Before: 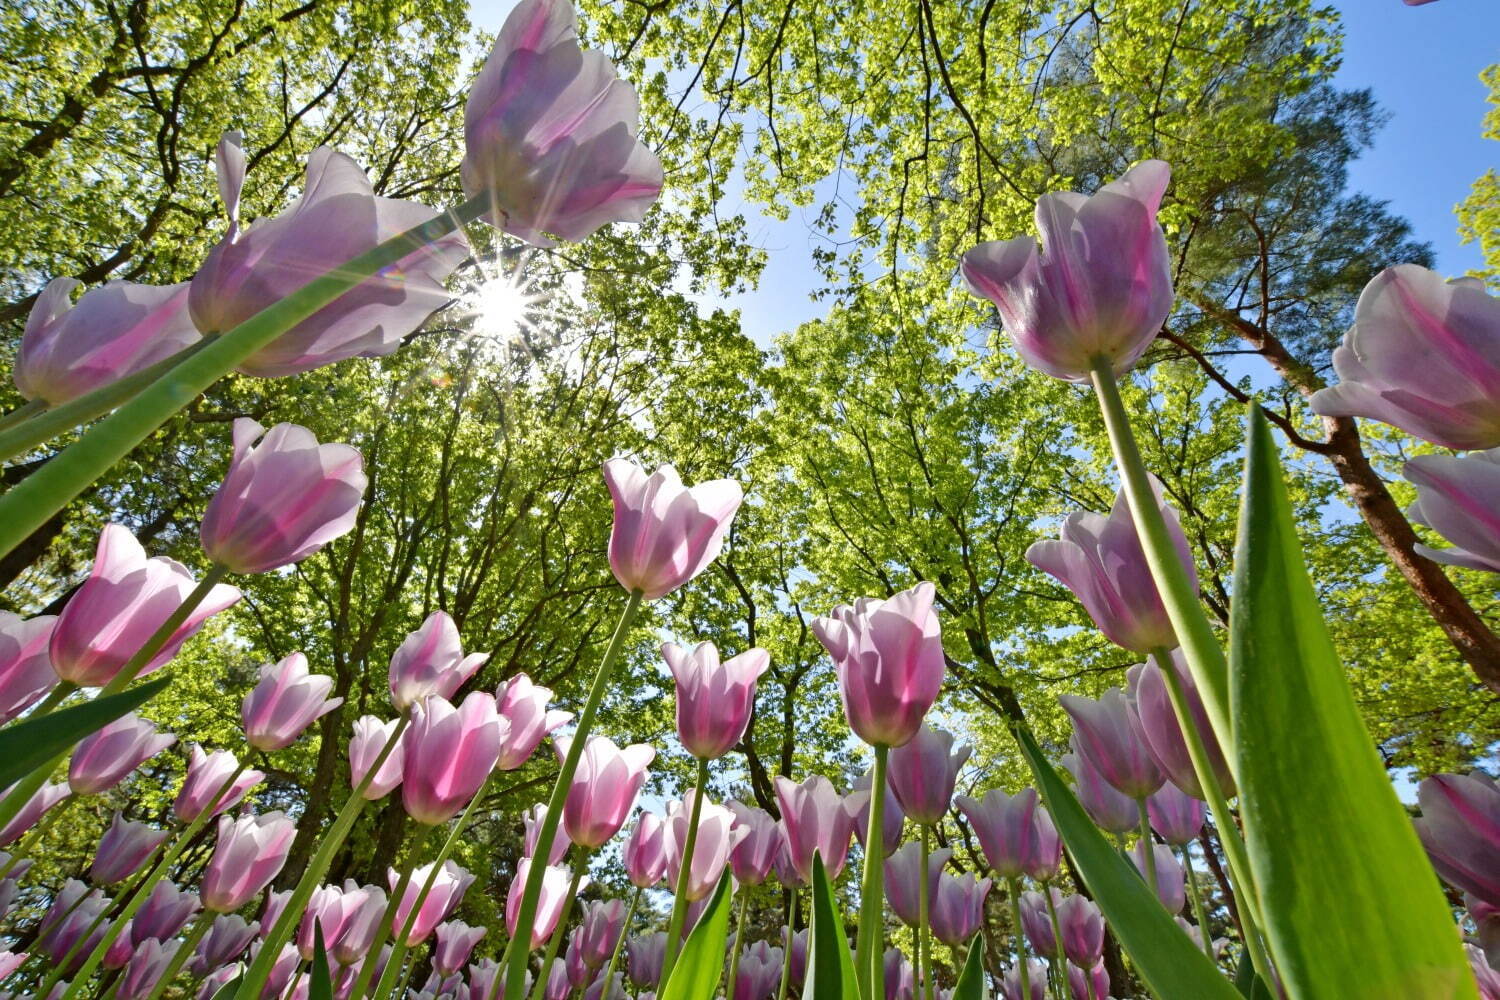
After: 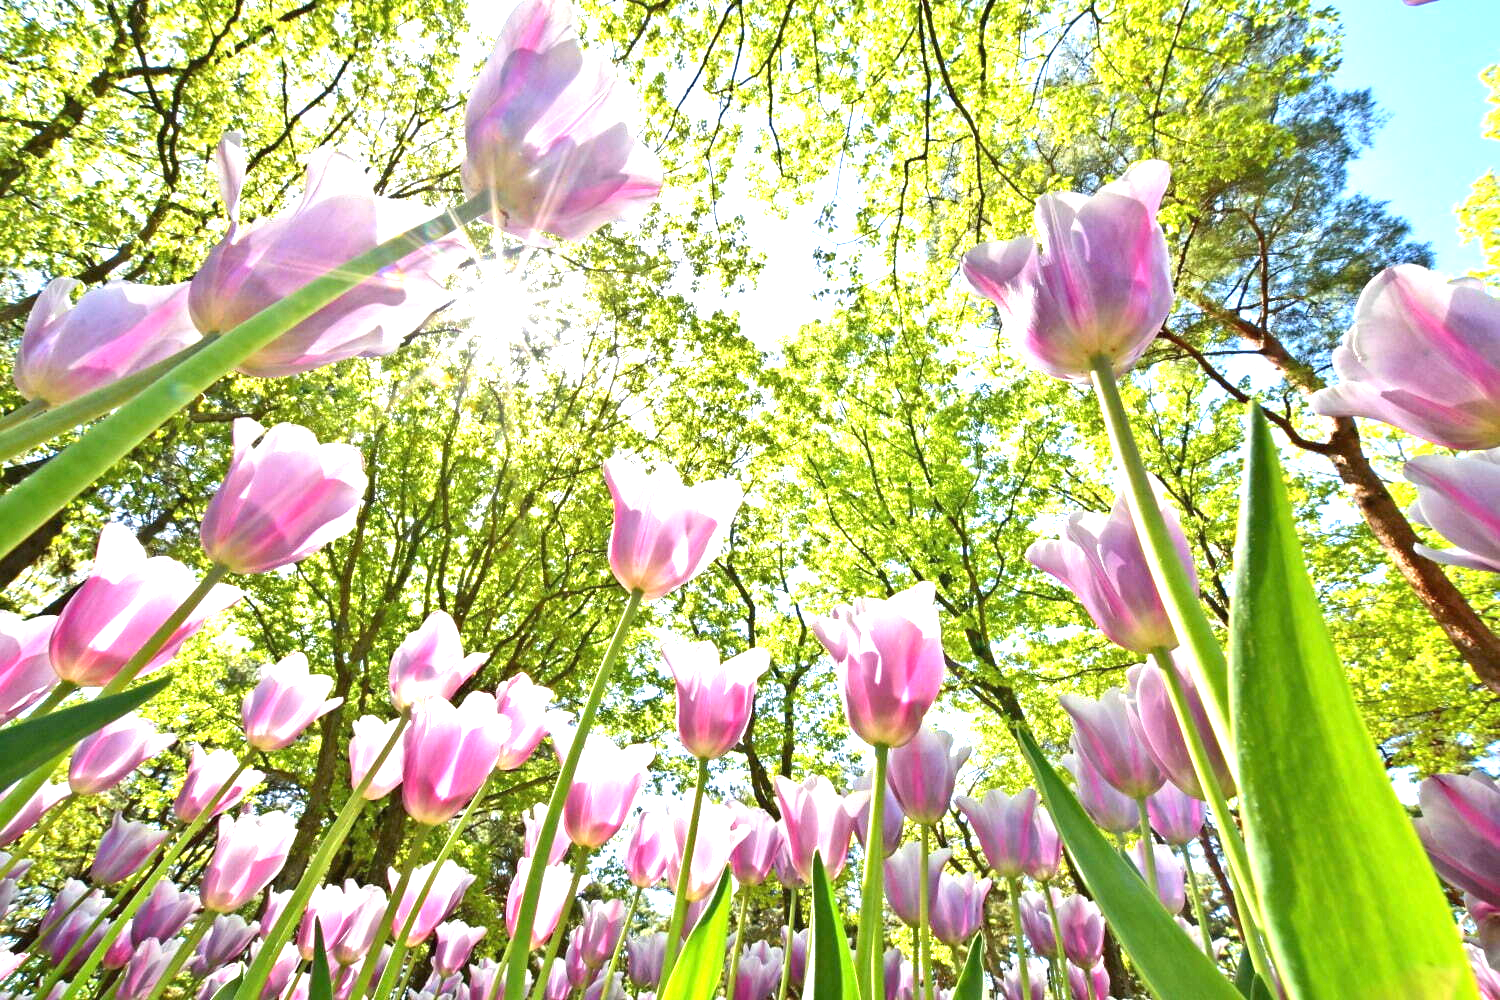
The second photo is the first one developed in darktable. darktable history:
exposure: black level correction 0, exposure 1.683 EV, compensate highlight preservation false
